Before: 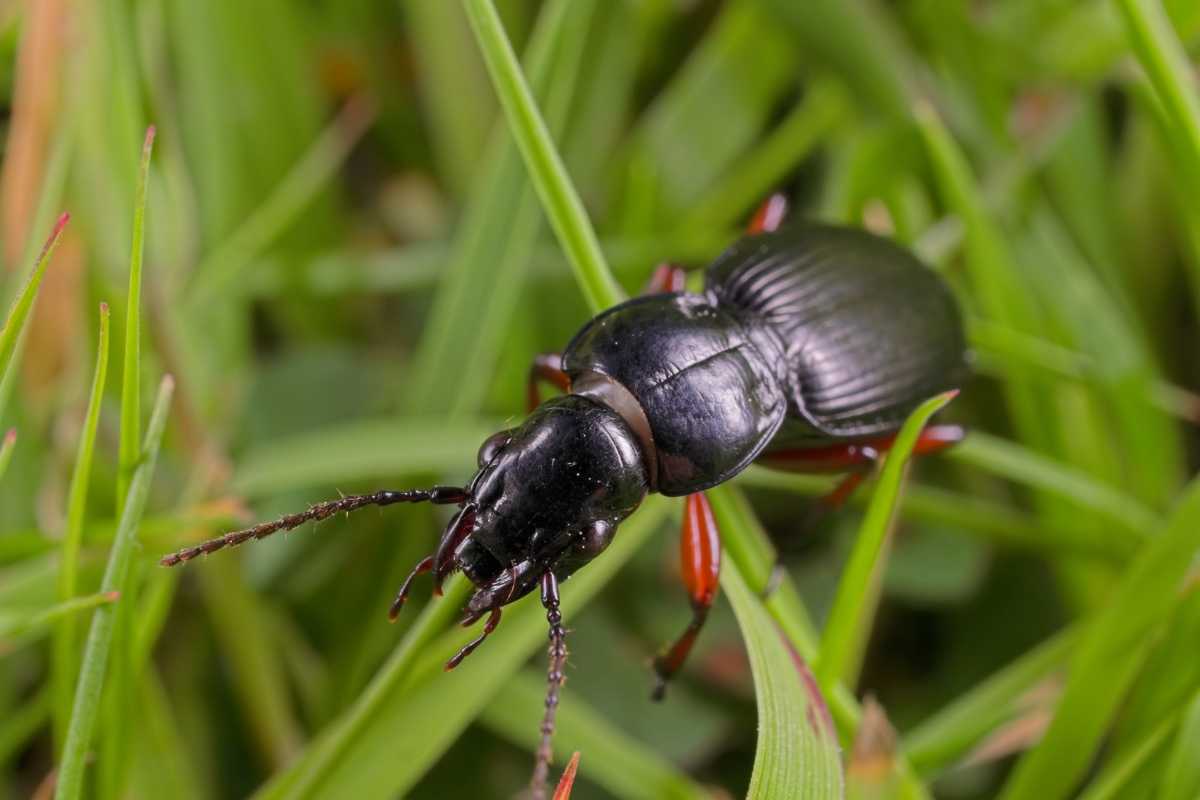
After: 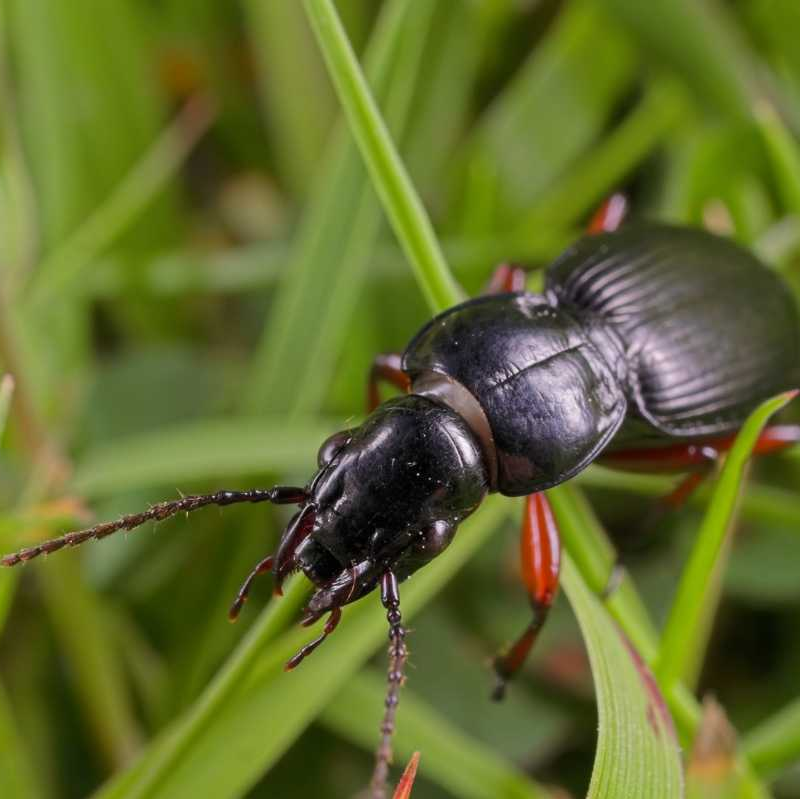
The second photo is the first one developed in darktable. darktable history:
crop and rotate: left 13.398%, right 19.89%
